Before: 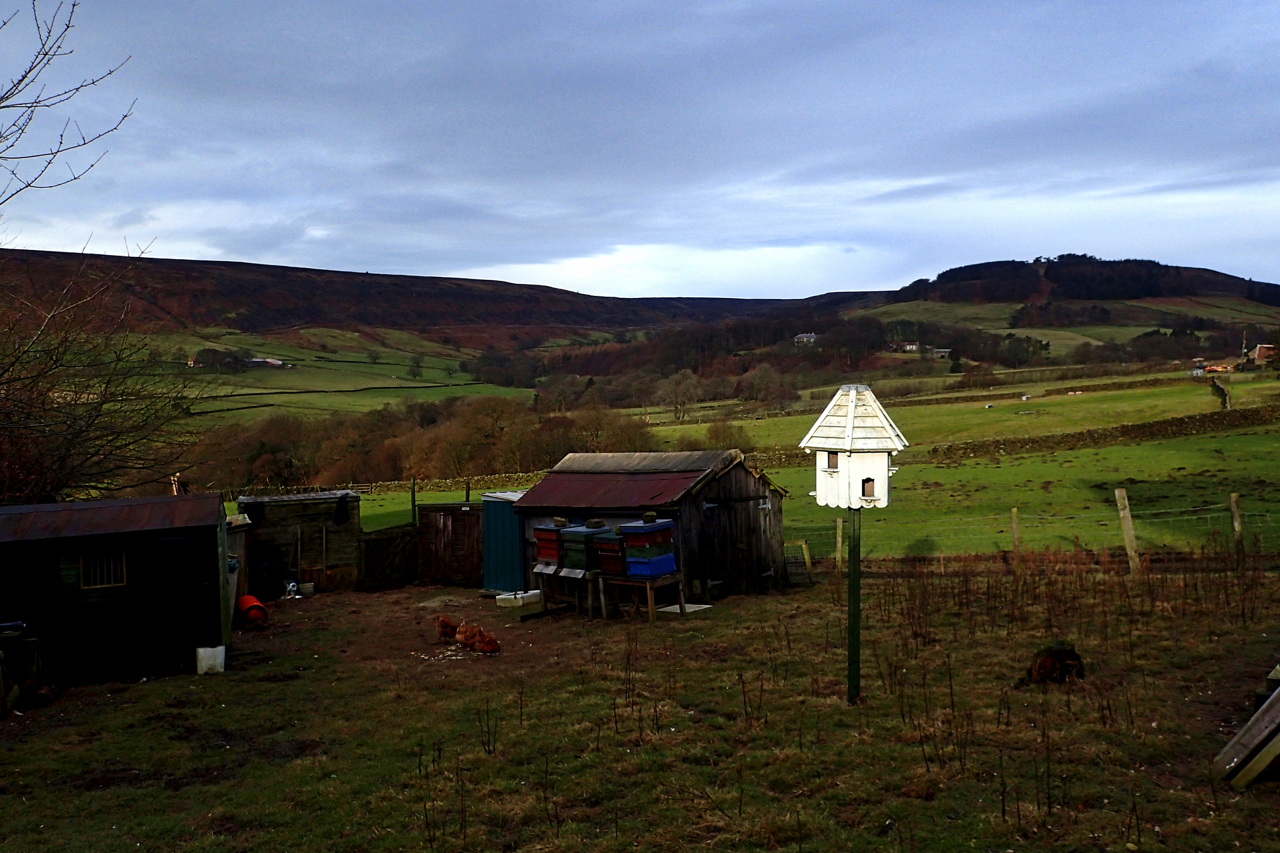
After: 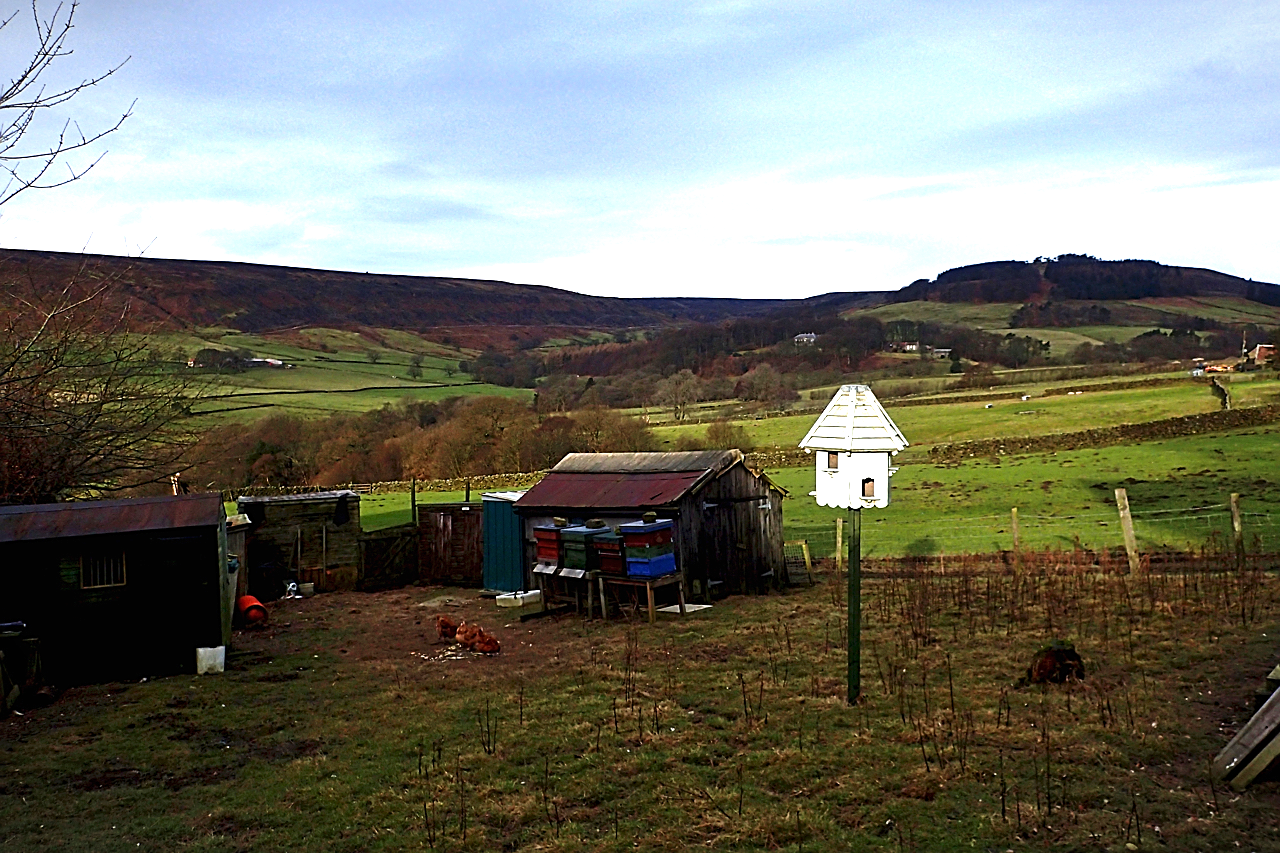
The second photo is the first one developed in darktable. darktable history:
sharpen: on, module defaults
exposure: black level correction 0, exposure 1.015 EV, compensate exposure bias true, compensate highlight preservation false
vignetting: fall-off start 100%, fall-off radius 64.94%, automatic ratio true, unbound false
